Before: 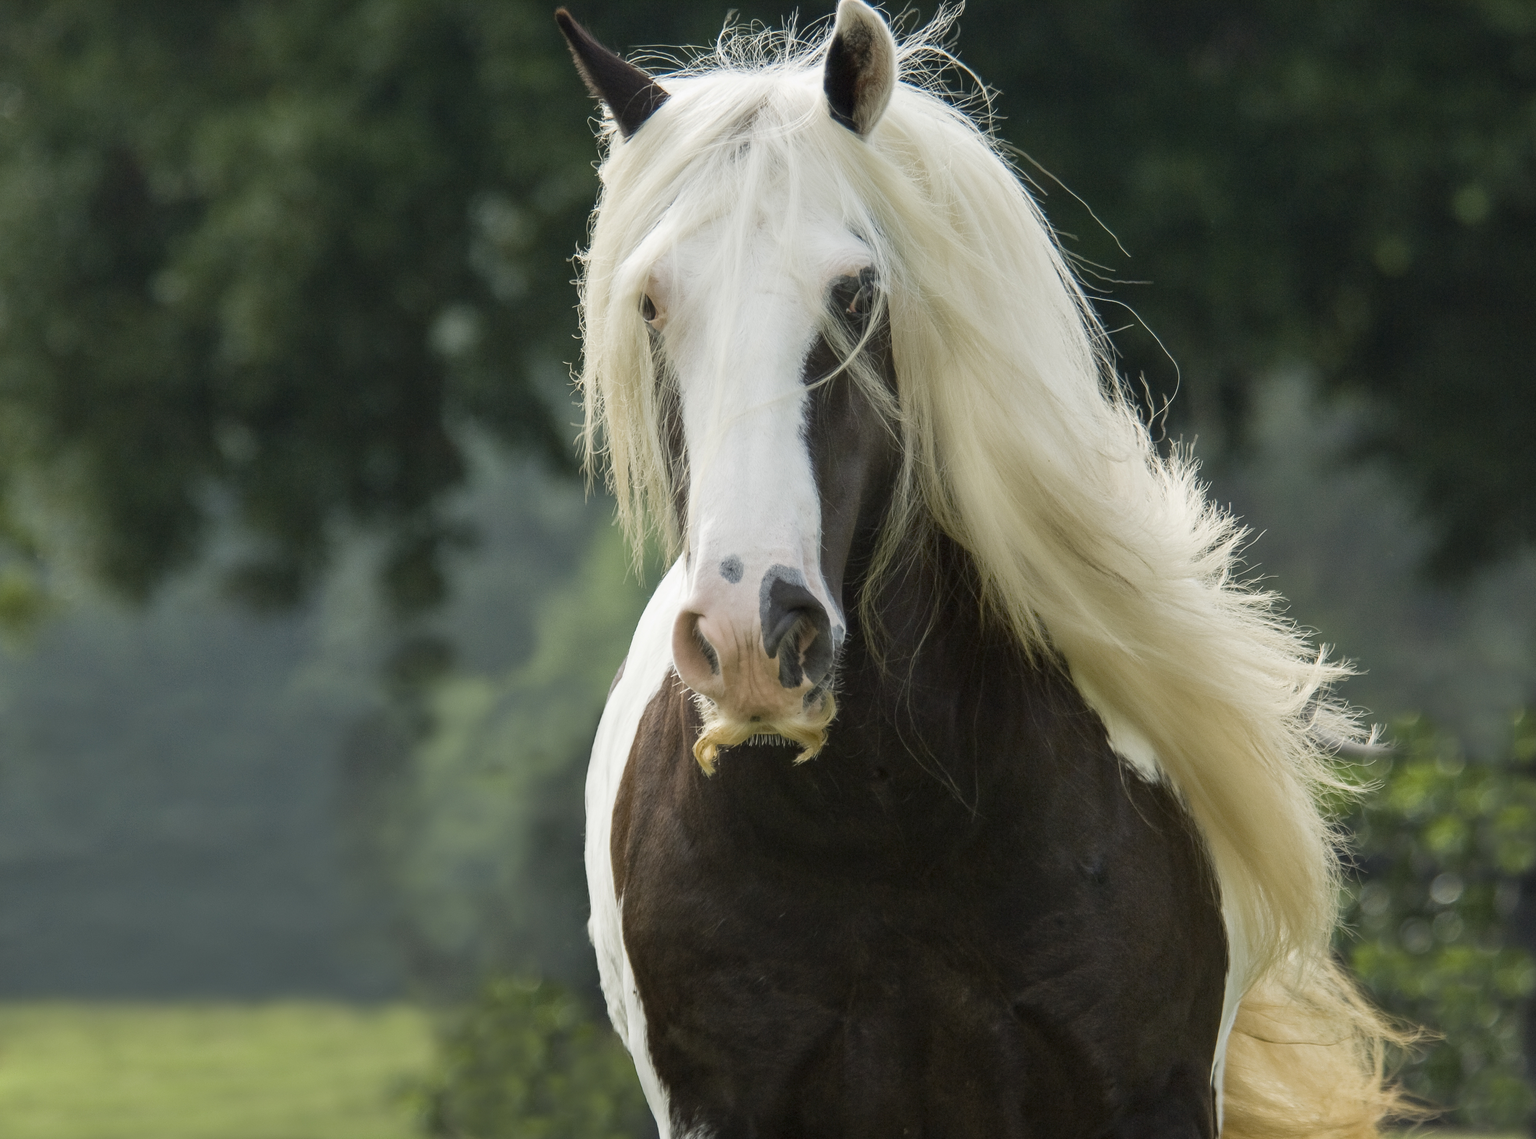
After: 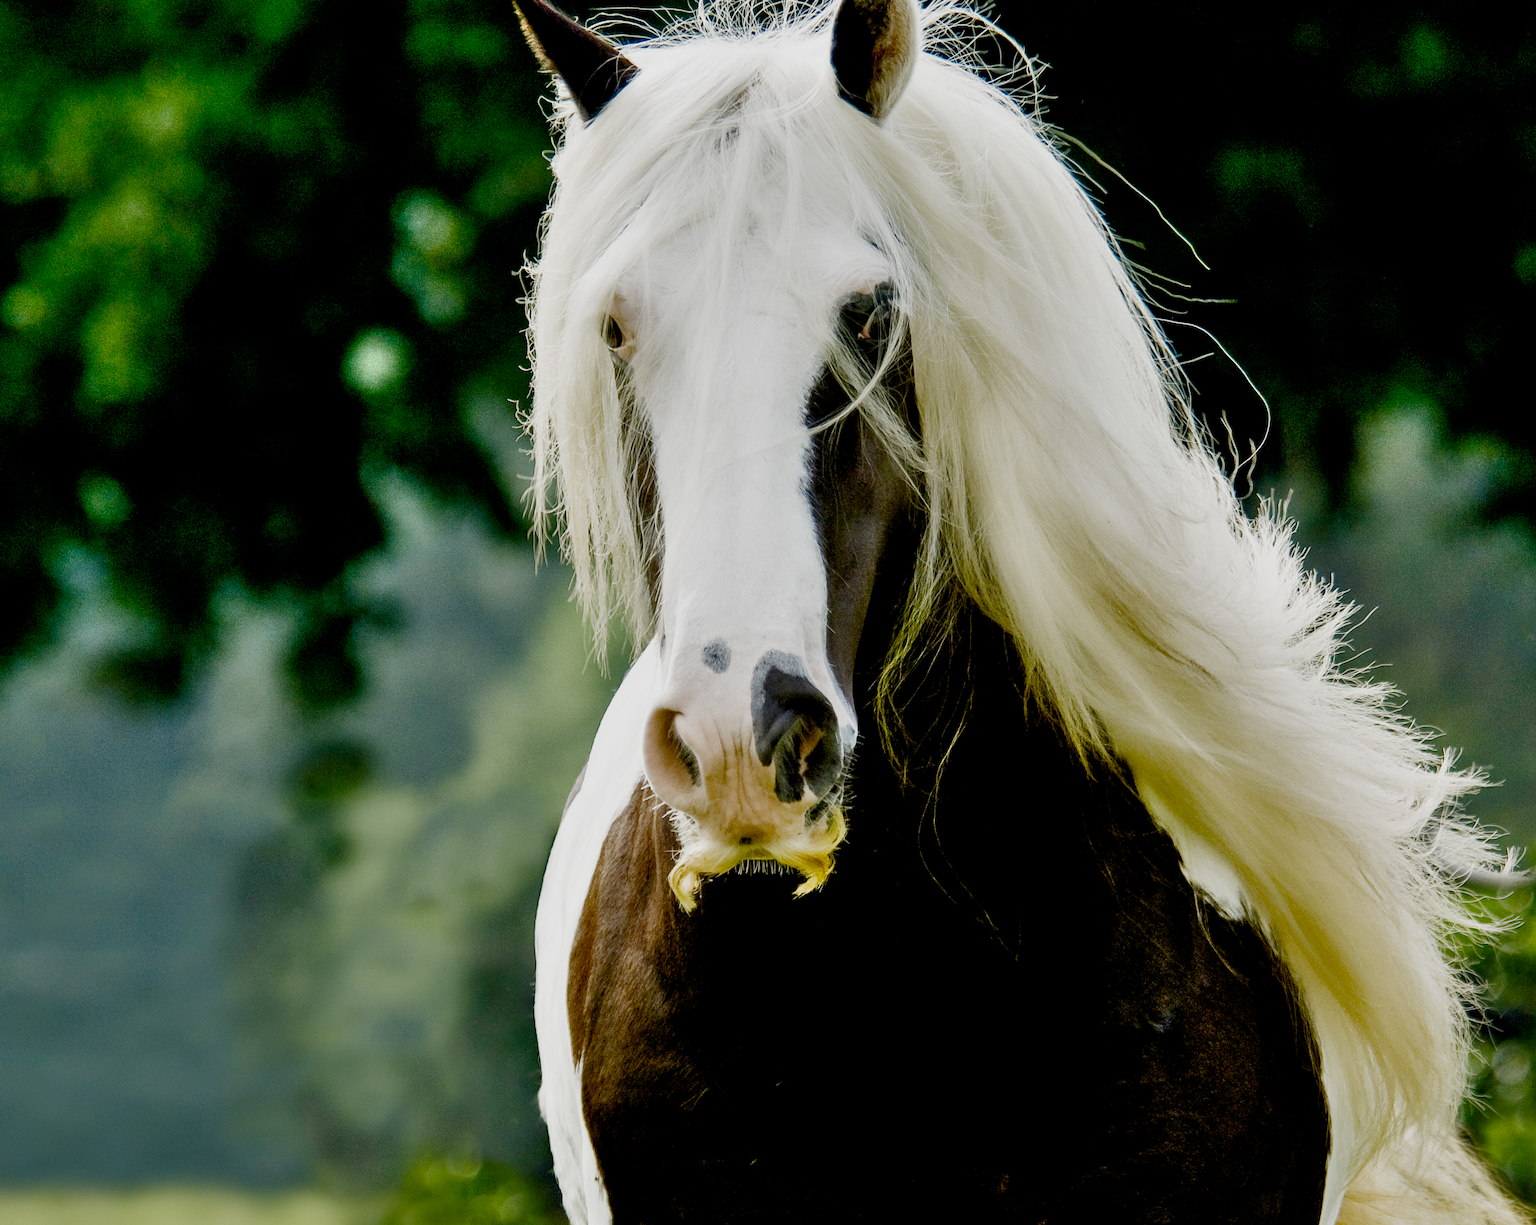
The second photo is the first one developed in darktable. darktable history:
shadows and highlights: soften with gaussian
filmic rgb: black relative exposure -2.85 EV, white relative exposure 4.56 EV, hardness 1.77, contrast 1.25, preserve chrominance no, color science v5 (2021)
exposure: black level correction 0.012, exposure 0.7 EV, compensate exposure bias true, compensate highlight preservation false
crop: left 9.929%, top 3.475%, right 9.188%, bottom 9.529%
color balance rgb: perceptual saturation grading › global saturation 20%, perceptual saturation grading › highlights -25%, perceptual saturation grading › shadows 25%
rgb curve: curves: ch0 [(0, 0) (0.053, 0.068) (0.122, 0.128) (1, 1)]
contrast brightness saturation: contrast 0.07, brightness -0.14, saturation 0.11
